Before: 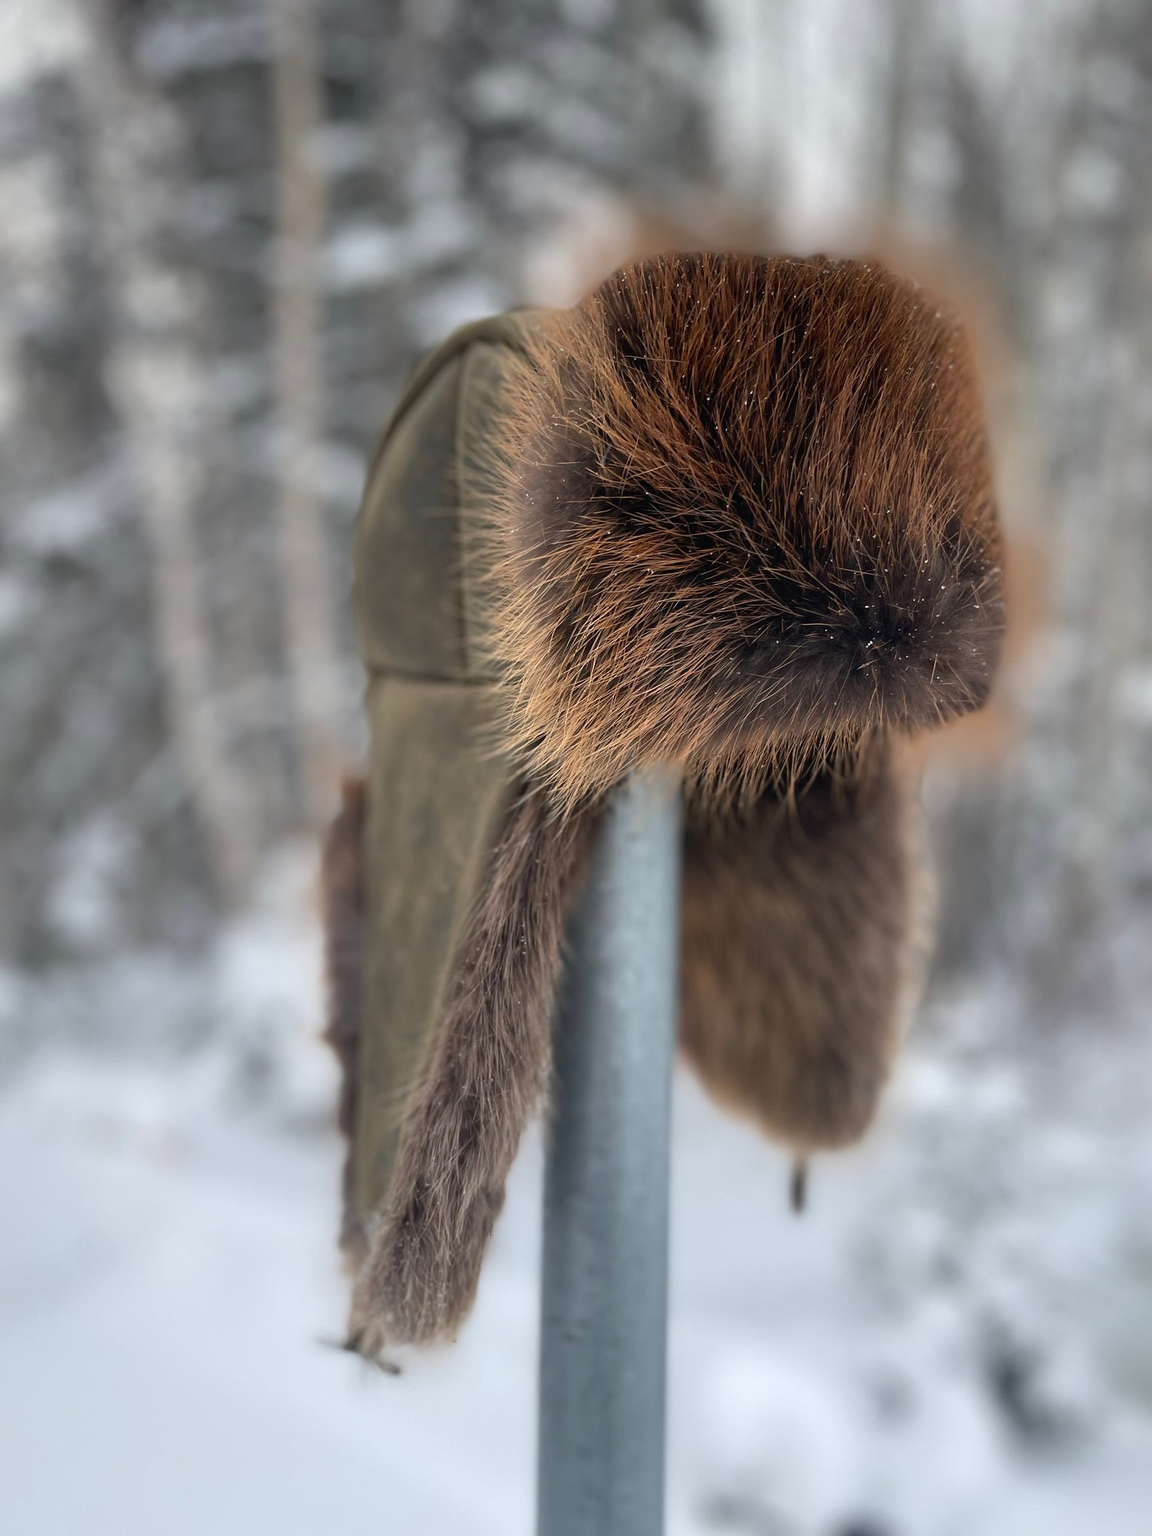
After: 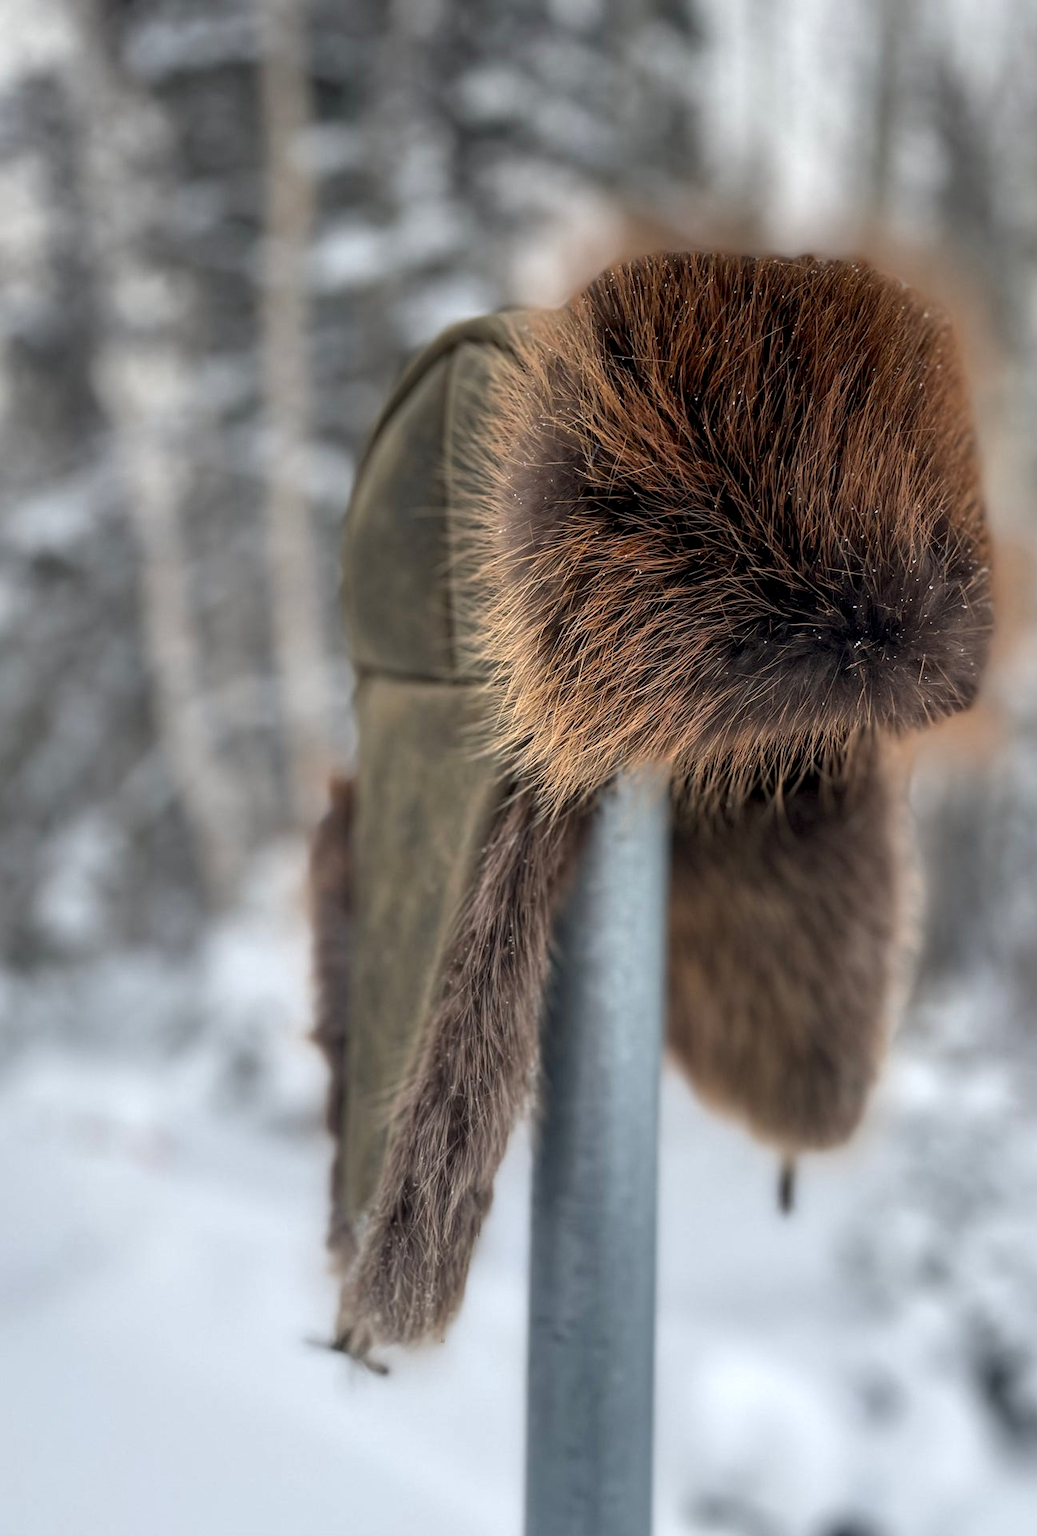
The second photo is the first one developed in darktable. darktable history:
crop and rotate: left 1.088%, right 8.807%
local contrast: detail 130%
